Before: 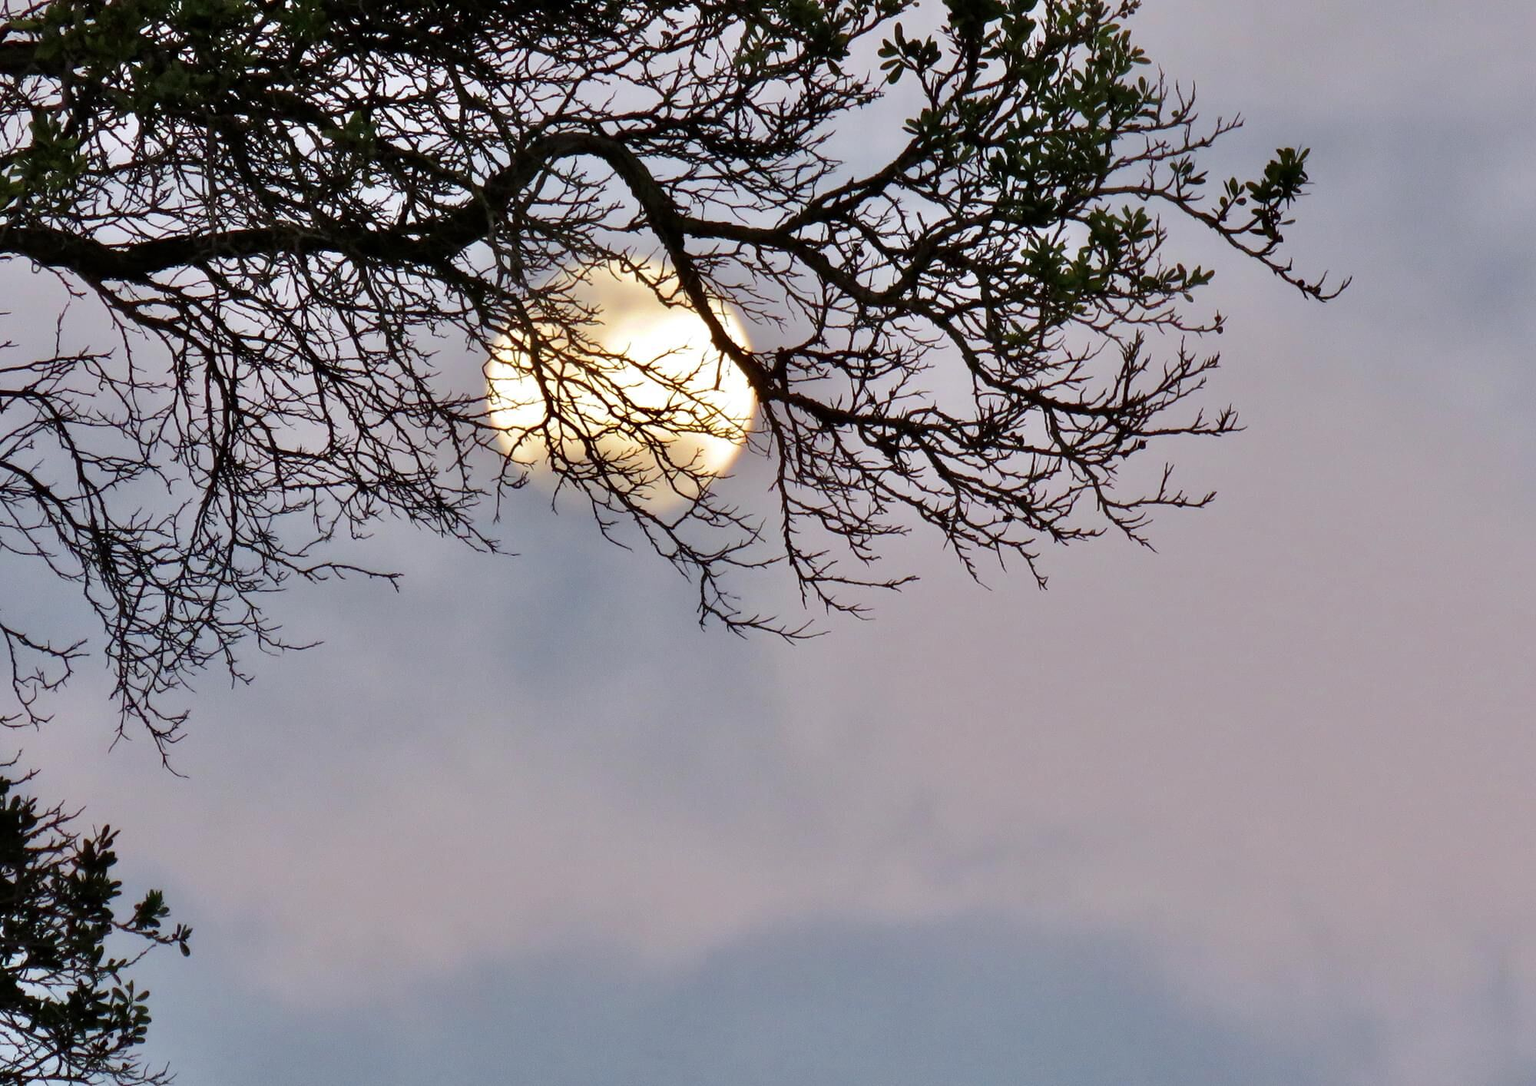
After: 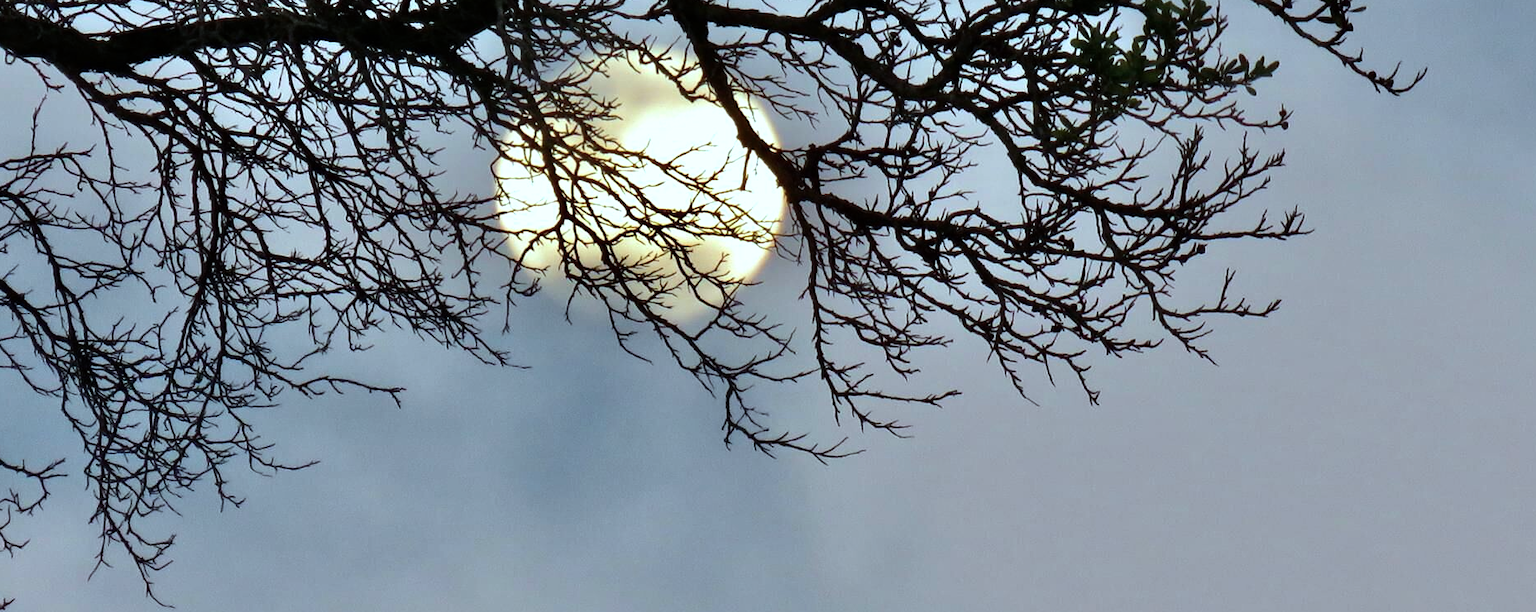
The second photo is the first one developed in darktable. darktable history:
exposure: exposure -0.26 EV, compensate highlight preservation false
color balance rgb: perceptual saturation grading › global saturation -0.151%, perceptual brilliance grading › highlights 13.697%, perceptual brilliance grading › mid-tones 8.415%, perceptual brilliance grading › shadows -17.251%
color calibration: illuminant F (fluorescent), F source F9 (Cool White Deluxe 4150 K) – high CRI, x 0.375, y 0.373, temperature 4157.04 K
crop: left 1.792%, top 19.661%, right 5.347%, bottom 27.911%
color correction: highlights a* -4.8, highlights b* 5.05, saturation 0.954
